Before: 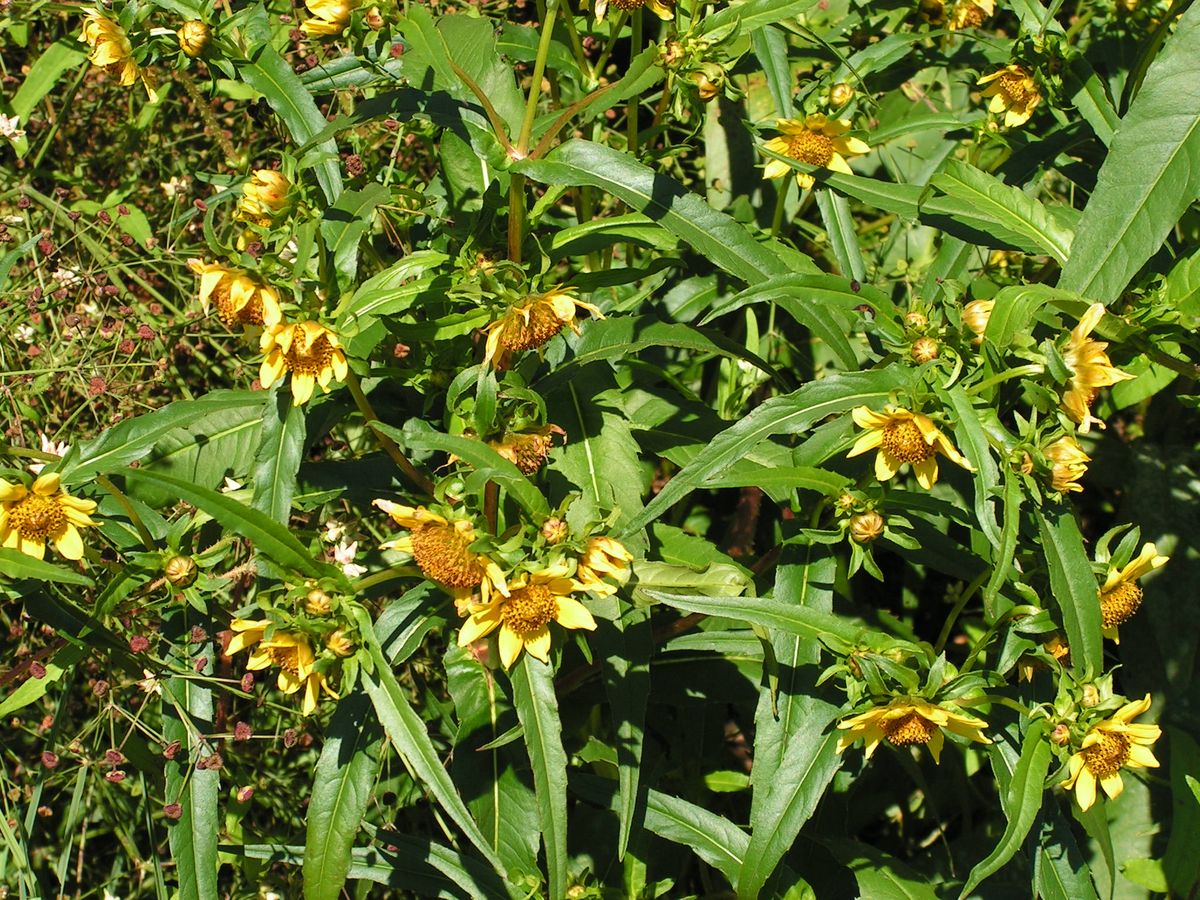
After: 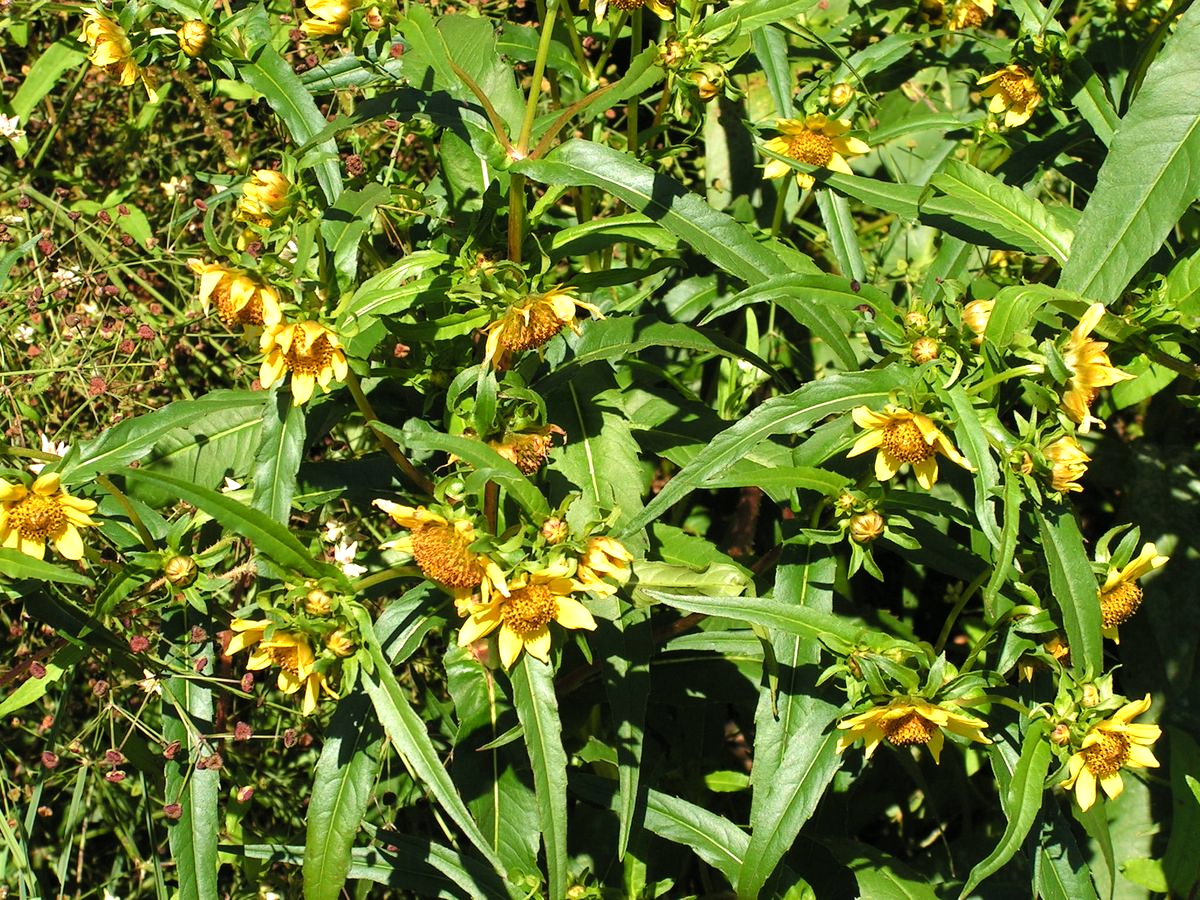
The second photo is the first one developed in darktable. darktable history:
tone equalizer: -8 EV -0.381 EV, -7 EV -0.359 EV, -6 EV -0.357 EV, -5 EV -0.196 EV, -3 EV 0.254 EV, -2 EV 0.342 EV, -1 EV 0.373 EV, +0 EV 0.446 EV, mask exposure compensation -0.513 EV
